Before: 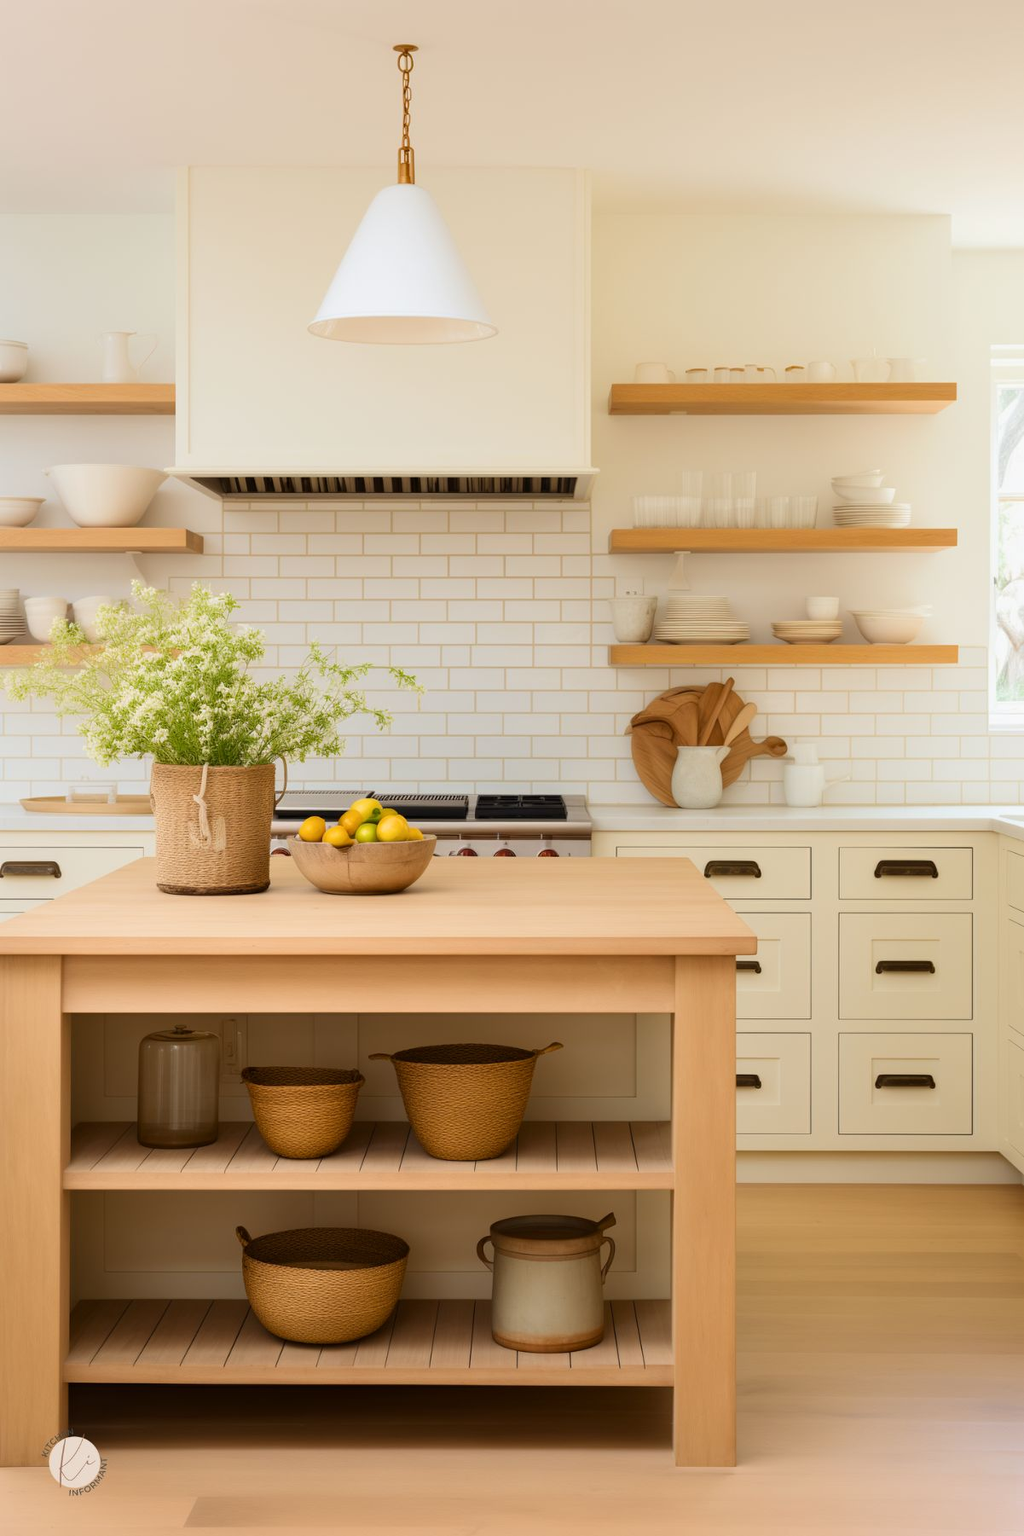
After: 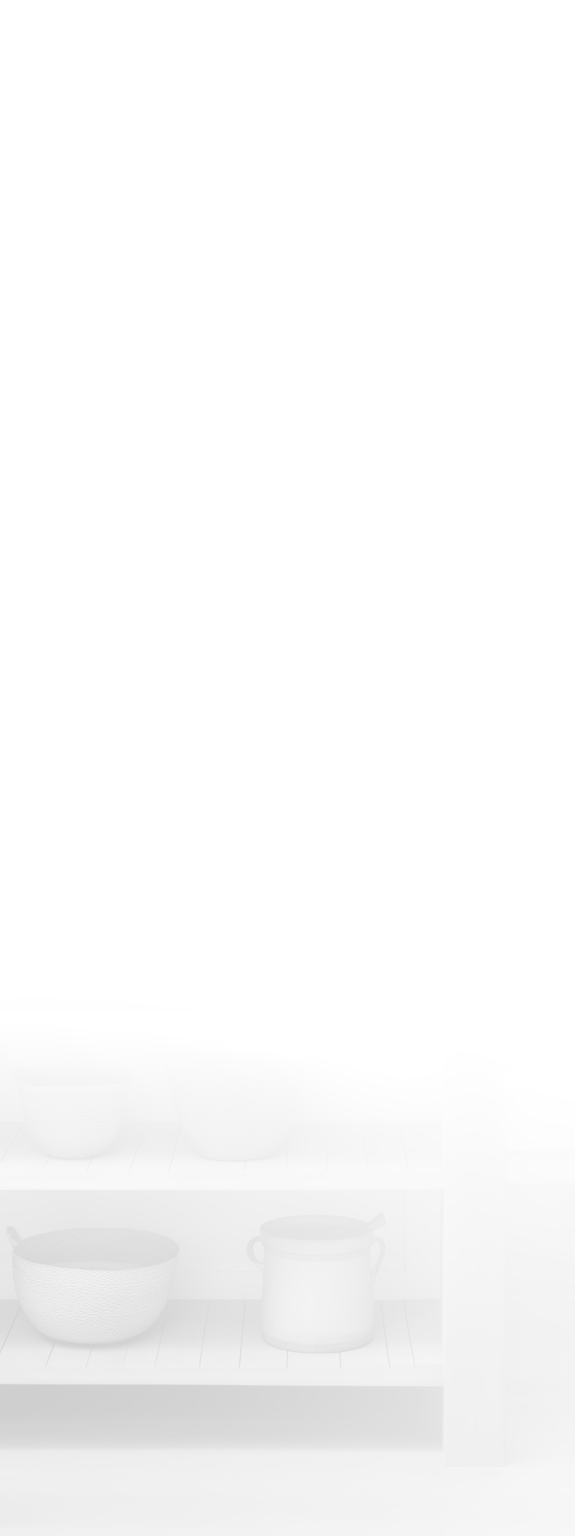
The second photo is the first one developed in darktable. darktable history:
bloom: size 85%, threshold 5%, strength 85%
monochrome: on, module defaults
crop and rotate: left 22.516%, right 21.234%
exposure: black level correction 0.01, exposure 0.014 EV, compensate highlight preservation false
